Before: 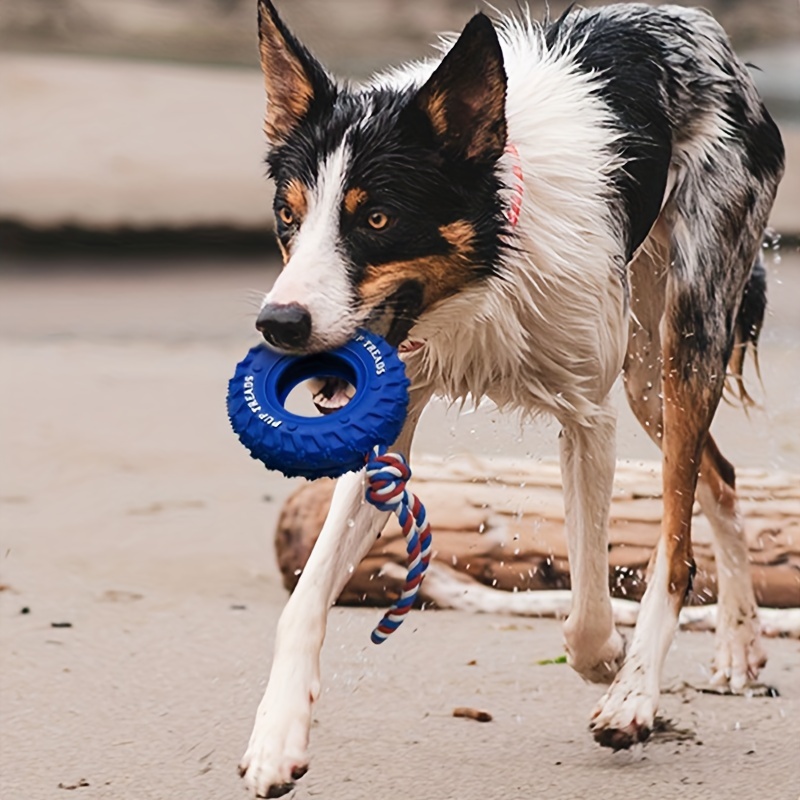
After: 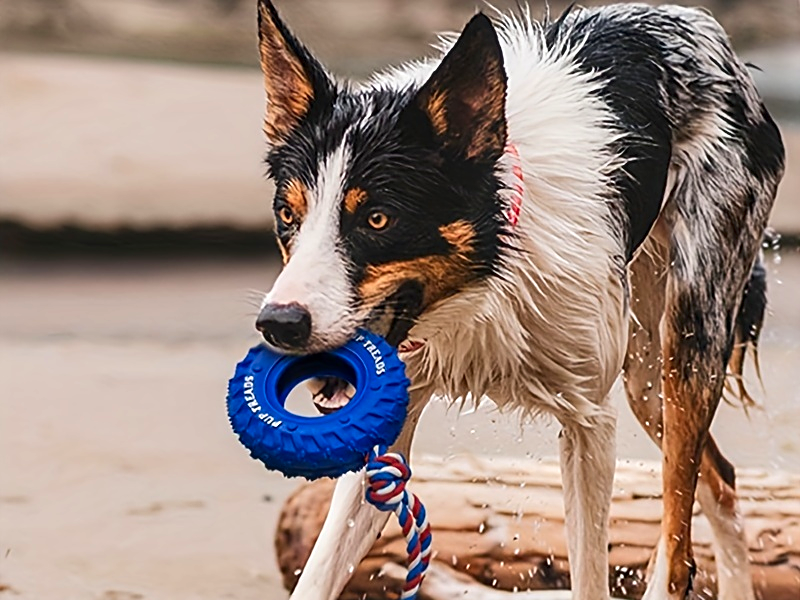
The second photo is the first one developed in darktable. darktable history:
exposure: exposure 0 EV, compensate highlight preservation false
local contrast: on, module defaults
sharpen: on, module defaults
crop: bottom 24.967%
tone equalizer: on, module defaults
contrast brightness saturation: contrast 0.09, saturation 0.28
